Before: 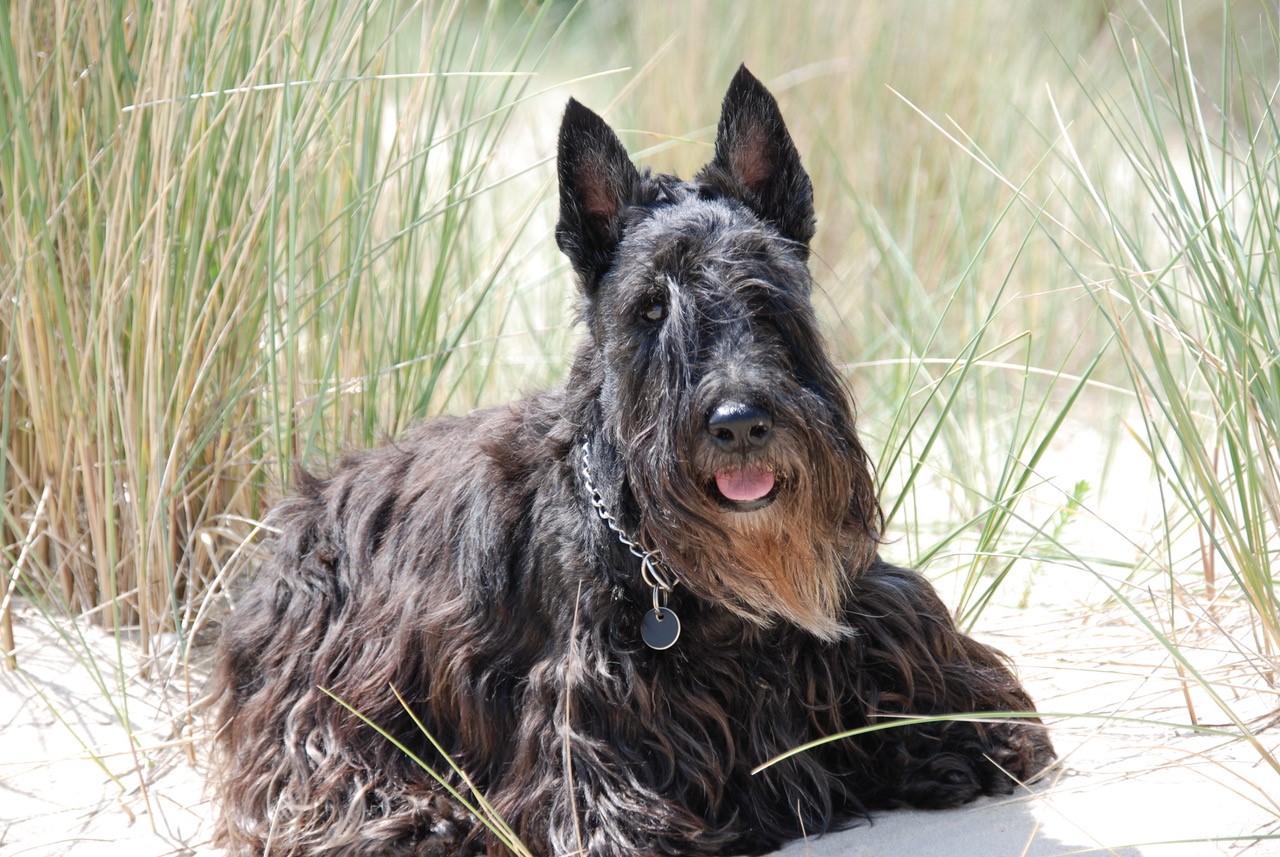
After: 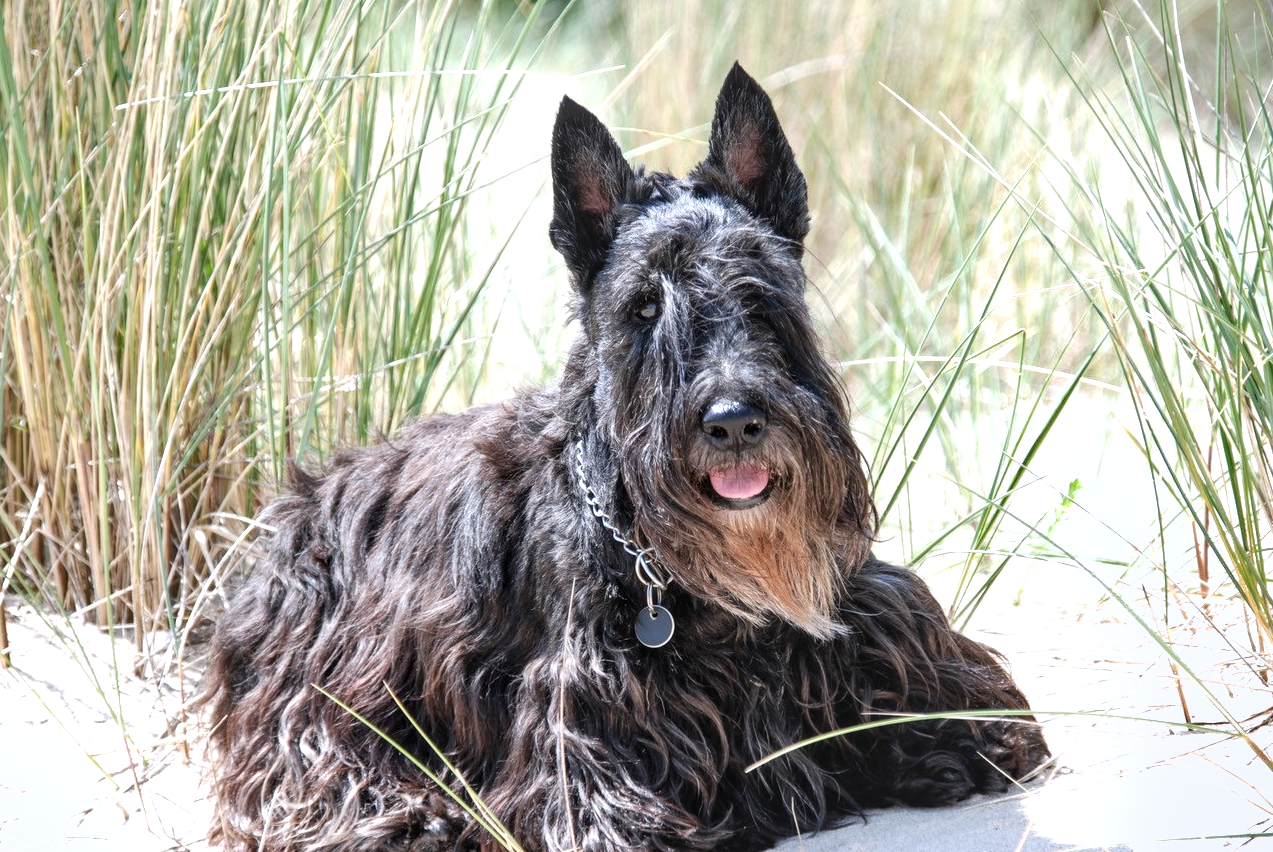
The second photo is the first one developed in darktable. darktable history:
crop and rotate: left 0.508%, top 0.265%, bottom 0.273%
color correction: highlights a* -0.149, highlights b* -5.94, shadows a* -0.149, shadows b* -0.119
tone equalizer: -8 EV -0.382 EV, -7 EV -0.405 EV, -6 EV -0.312 EV, -5 EV -0.205 EV, -3 EV 0.19 EV, -2 EV 0.311 EV, -1 EV 0.389 EV, +0 EV 0.43 EV
shadows and highlights: white point adjustment 0.996, soften with gaussian
local contrast: on, module defaults
